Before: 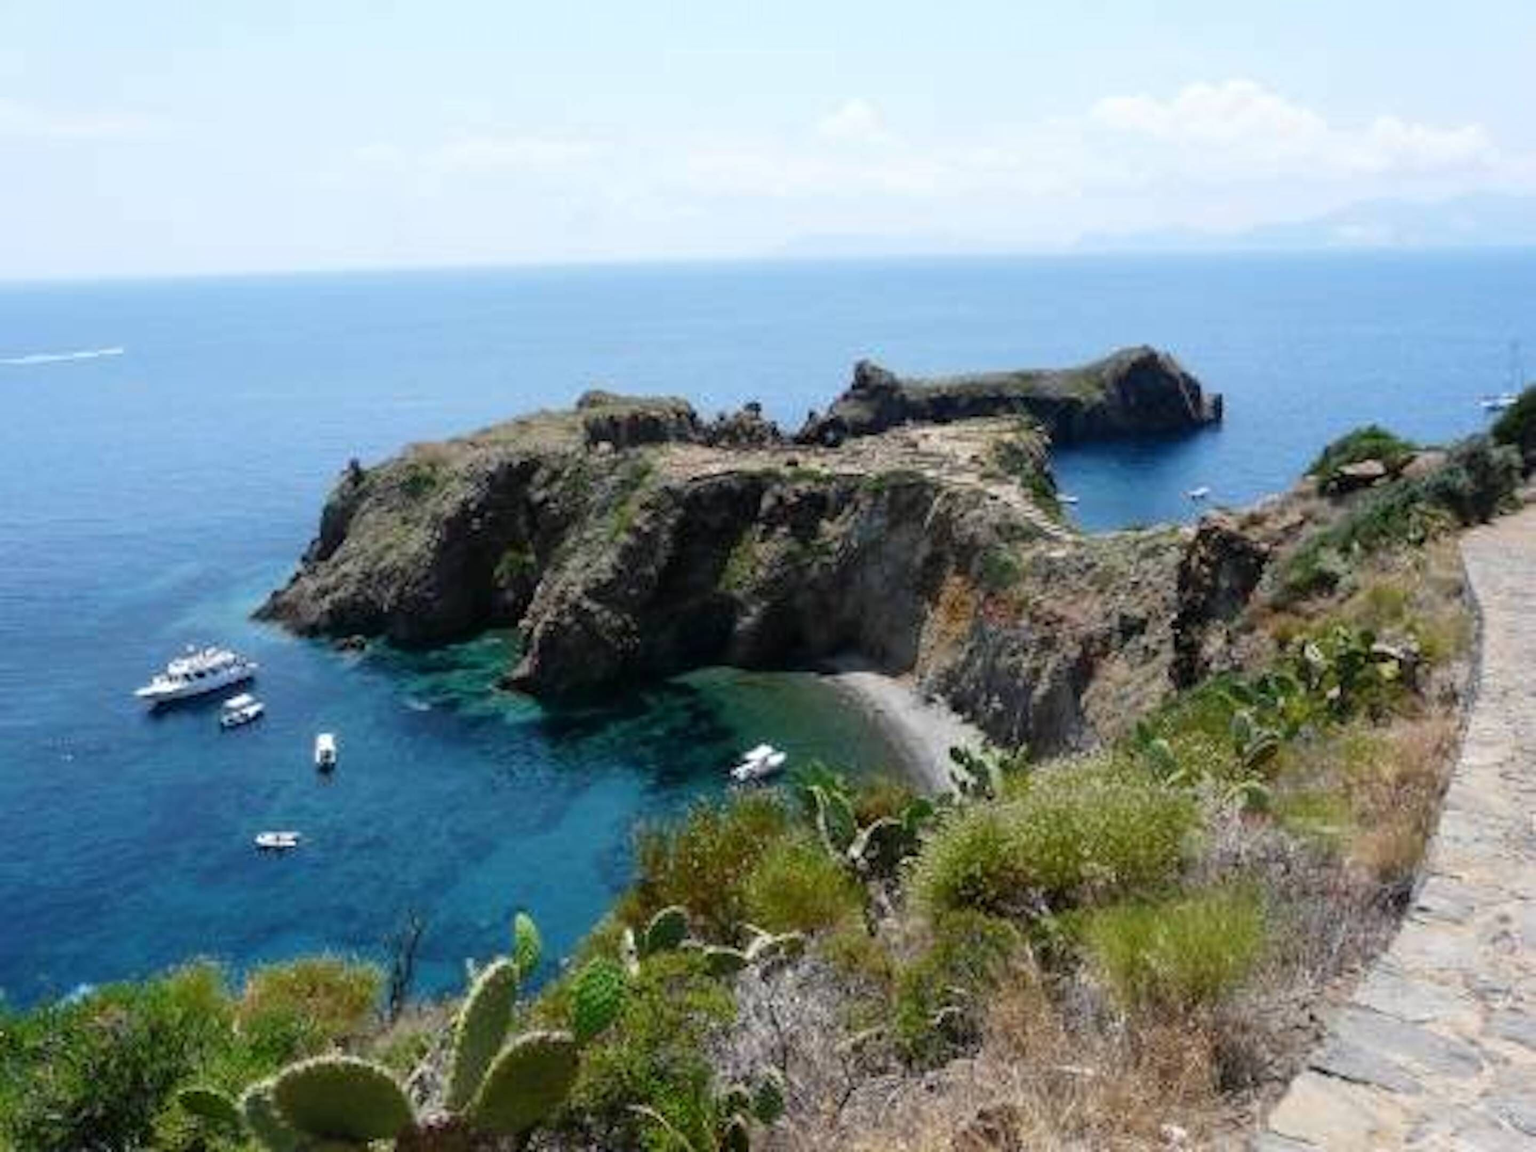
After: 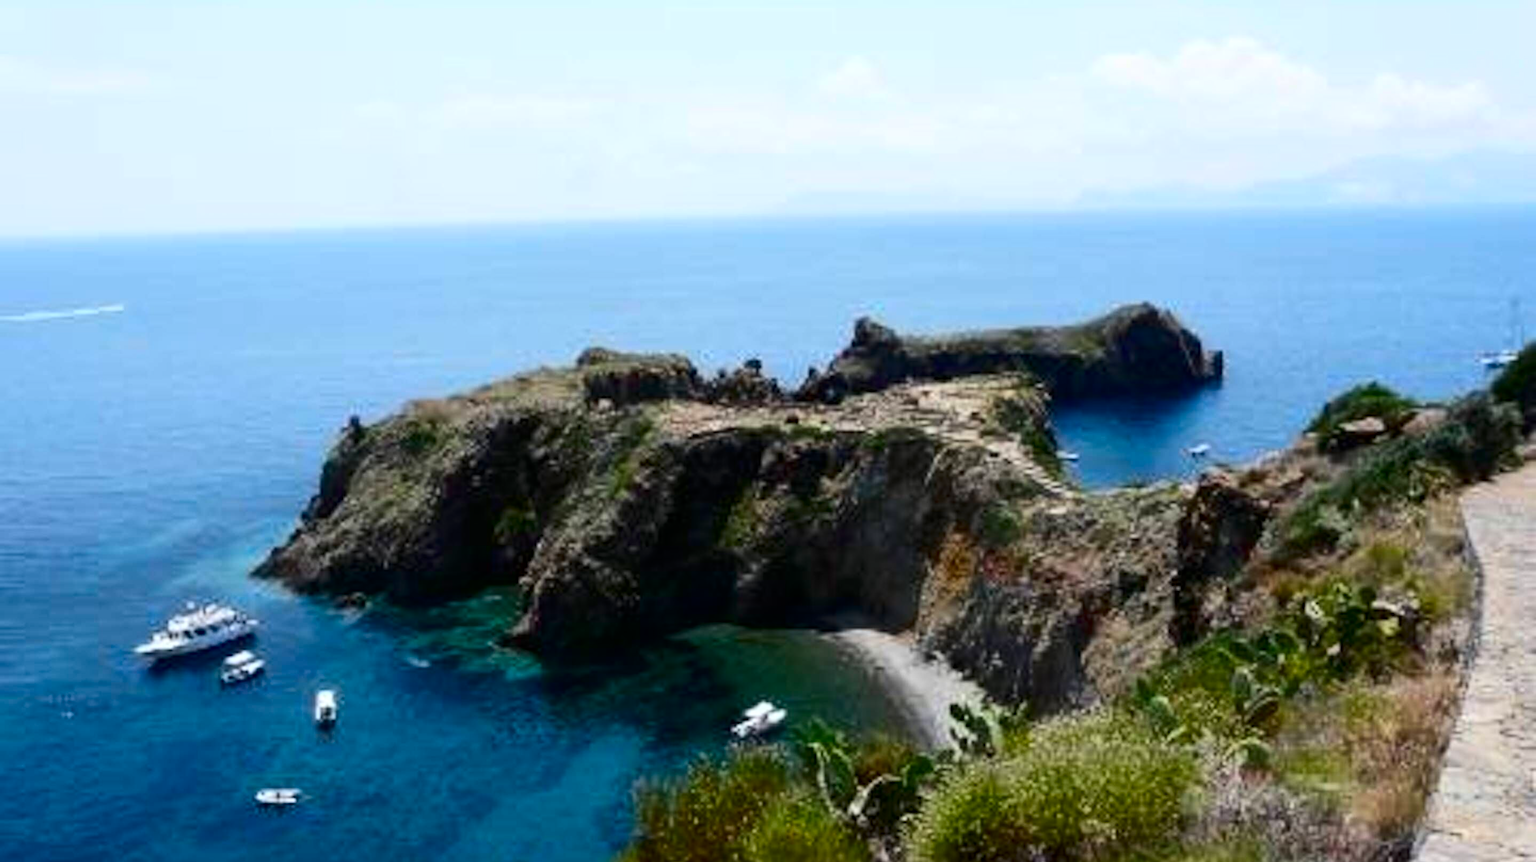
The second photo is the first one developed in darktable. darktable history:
crop: top 3.791%, bottom 21.256%
contrast brightness saturation: contrast 0.187, brightness -0.102, saturation 0.205
